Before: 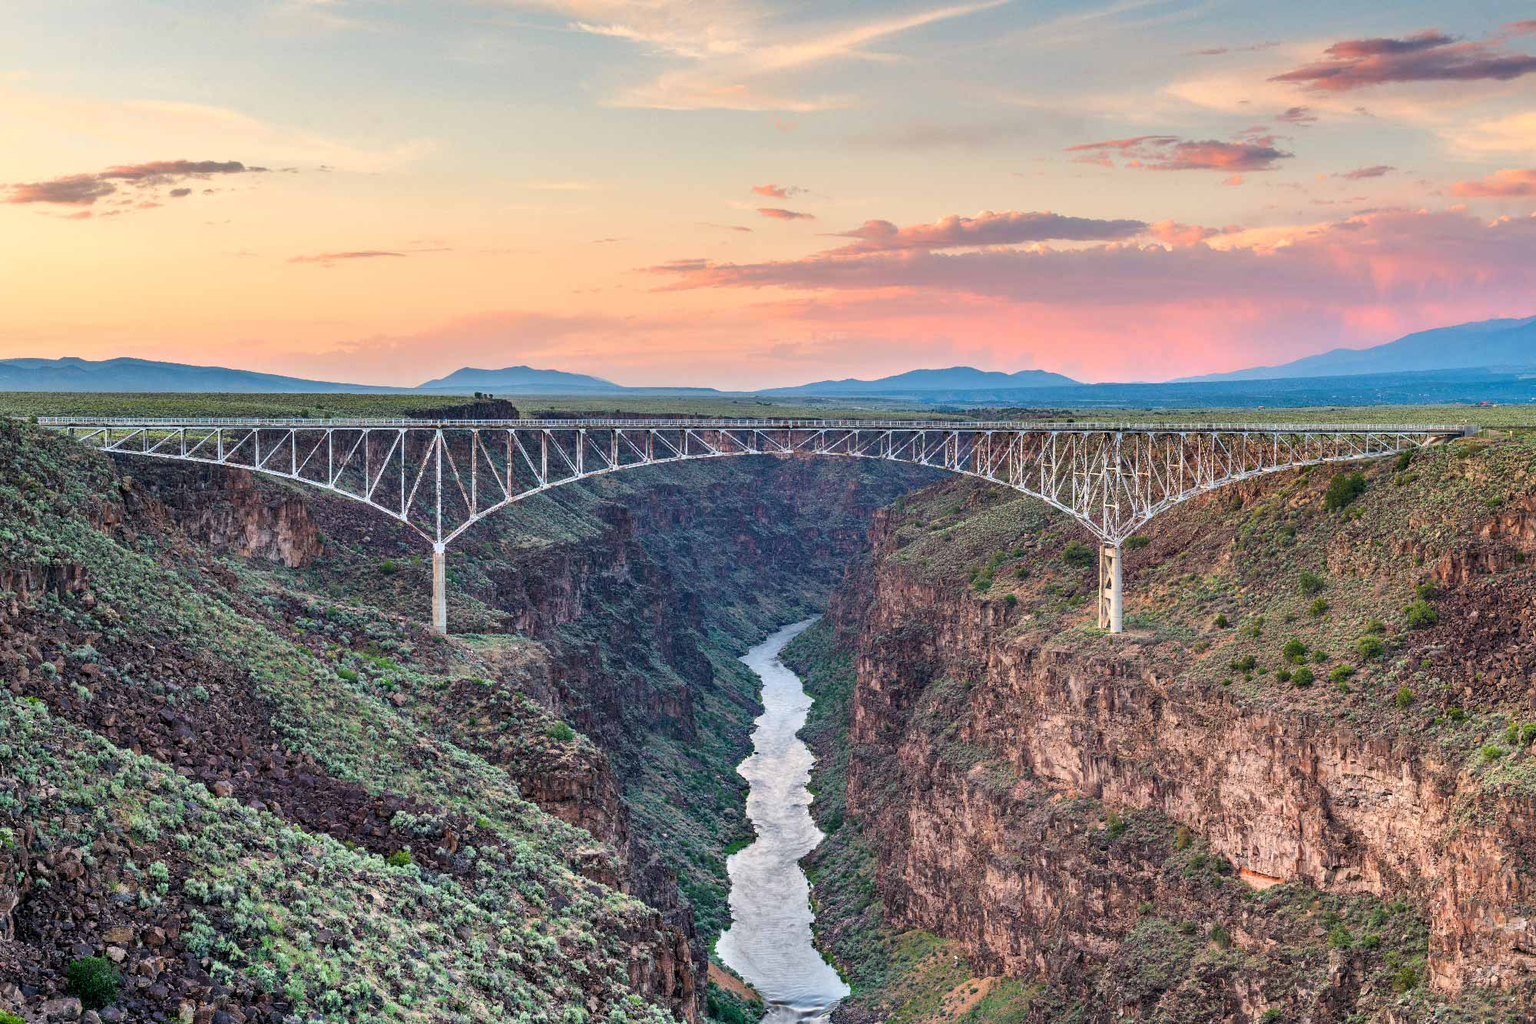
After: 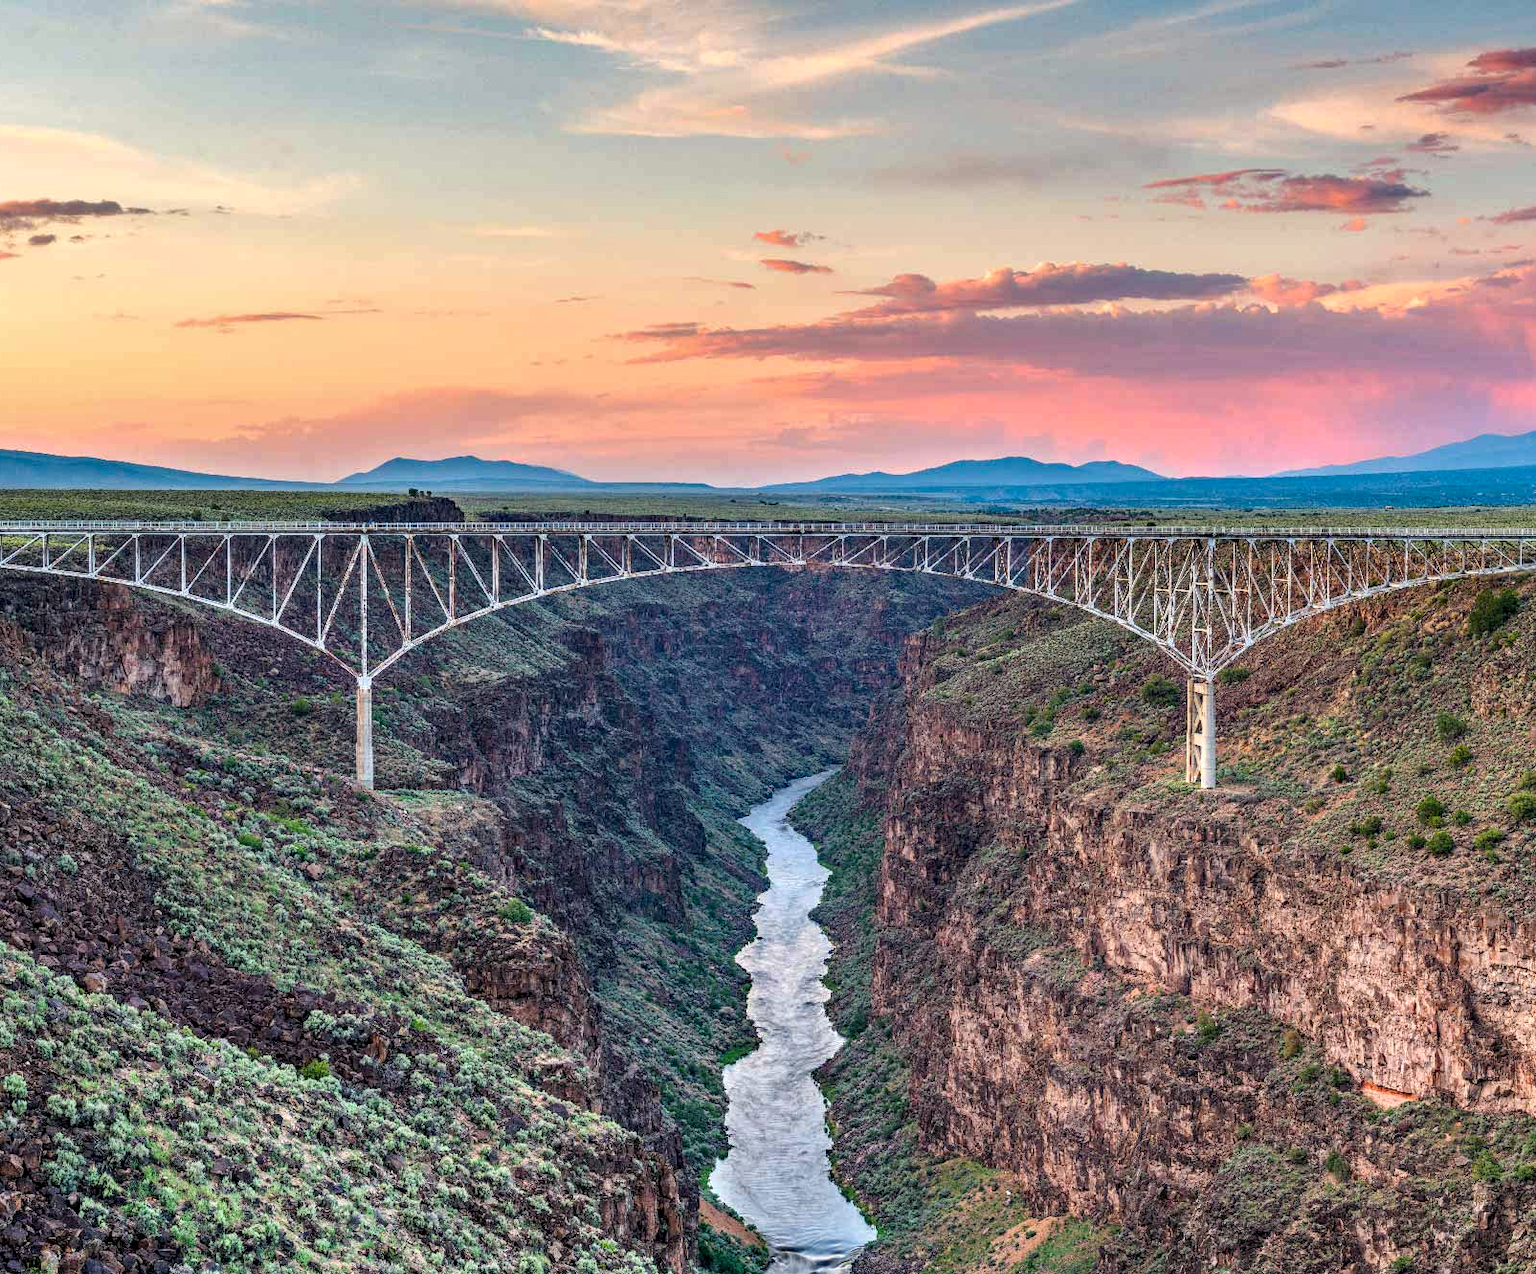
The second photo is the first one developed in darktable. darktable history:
crop and rotate: left 9.582%, right 10.157%
haze removal: strength 0.304, distance 0.249, compatibility mode true, adaptive false
local contrast: on, module defaults
